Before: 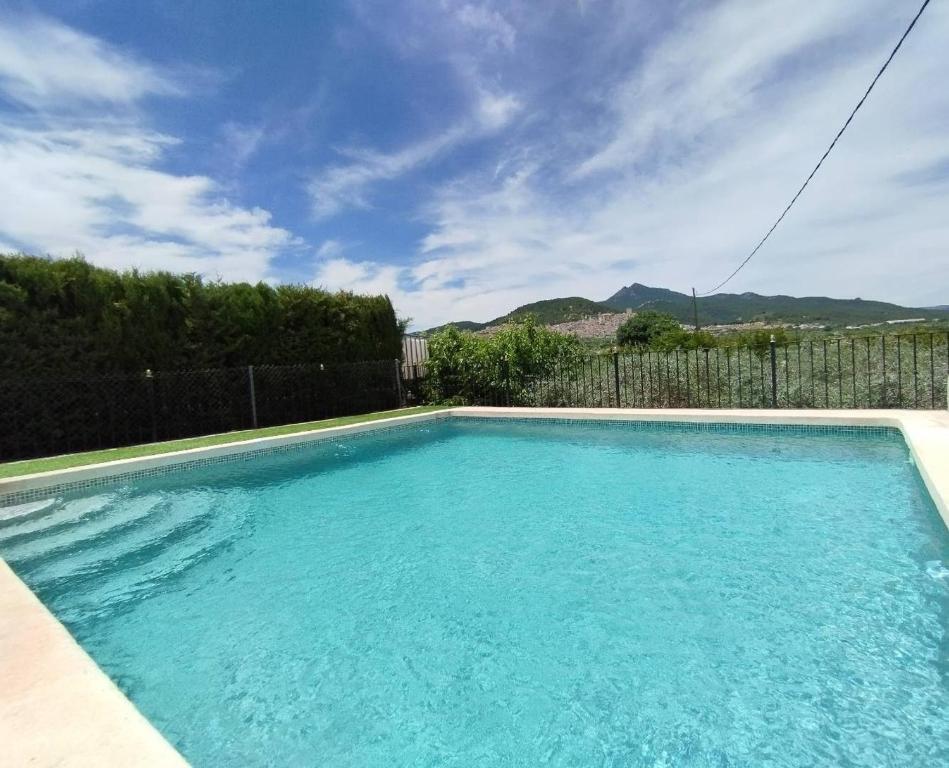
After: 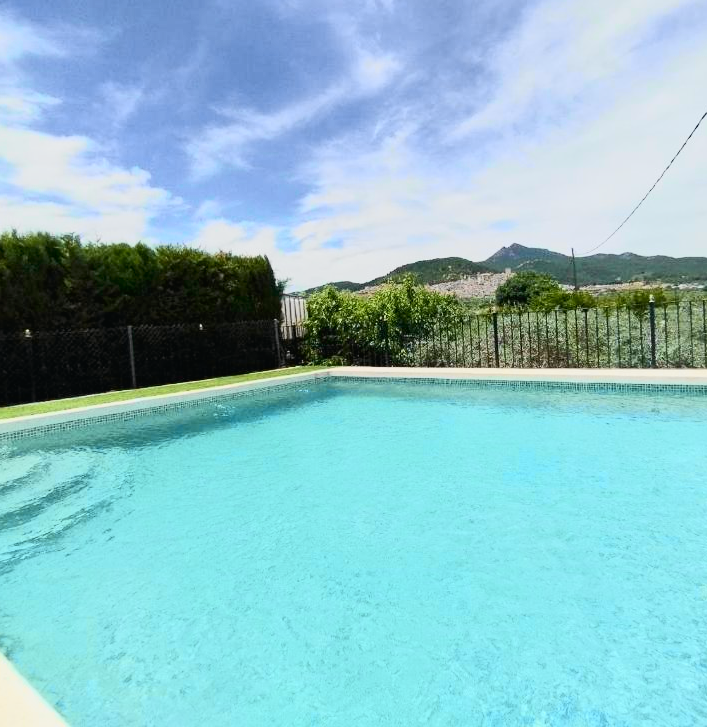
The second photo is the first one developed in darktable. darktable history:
tone curve: curves: ch0 [(0, 0.015) (0.037, 0.022) (0.131, 0.116) (0.316, 0.345) (0.49, 0.615) (0.677, 0.82) (0.813, 0.891) (1, 0.955)]; ch1 [(0, 0) (0.366, 0.367) (0.475, 0.462) (0.494, 0.496) (0.504, 0.497) (0.554, 0.571) (0.618, 0.668) (1, 1)]; ch2 [(0, 0) (0.333, 0.346) (0.375, 0.375) (0.435, 0.424) (0.476, 0.492) (0.502, 0.499) (0.525, 0.522) (0.558, 0.575) (0.614, 0.656) (1, 1)], color space Lab, independent channels, preserve colors none
crop and rotate: left 12.927%, top 5.238%, right 12.52%
